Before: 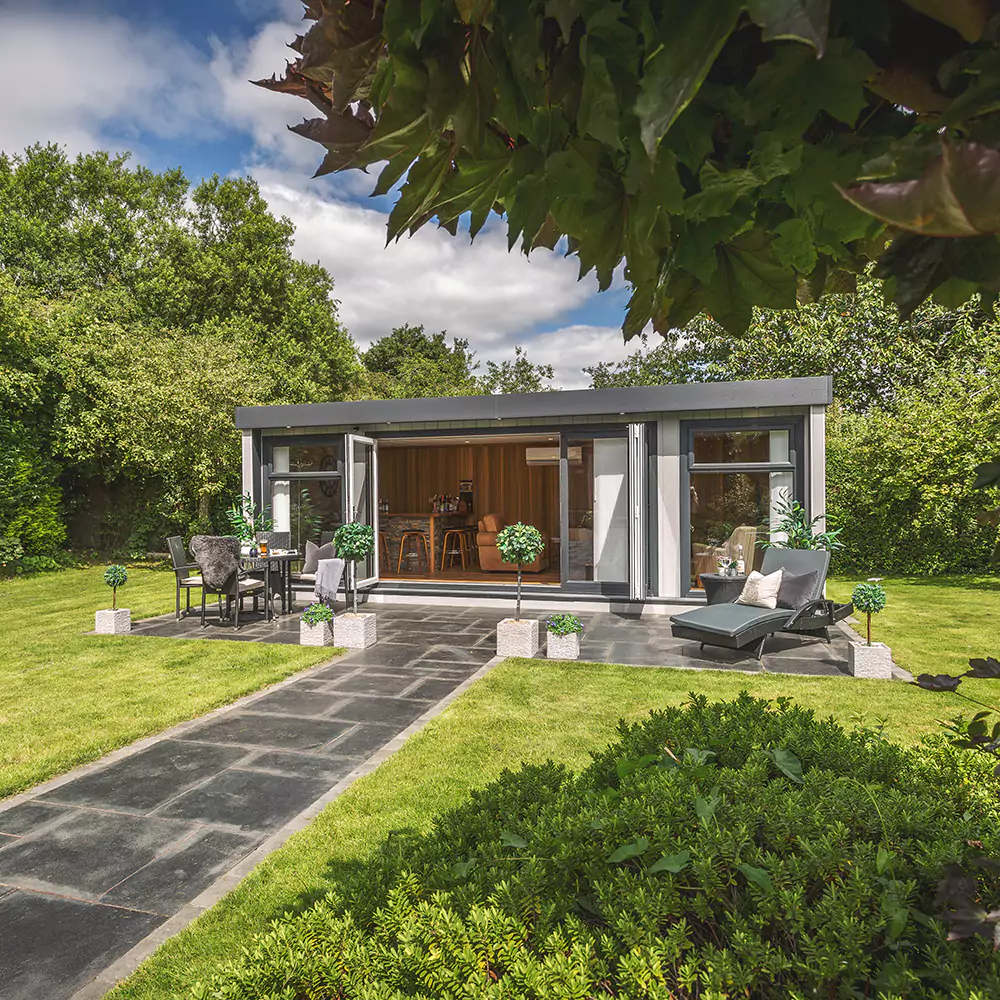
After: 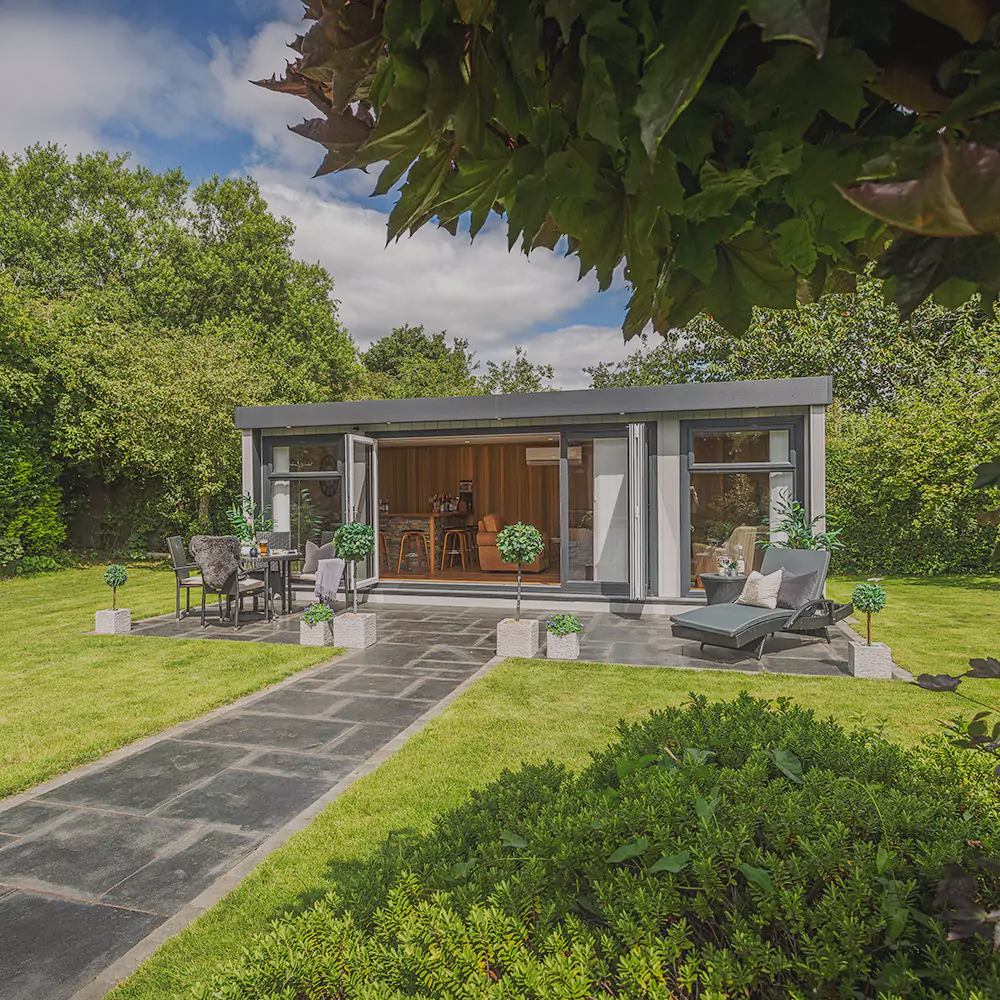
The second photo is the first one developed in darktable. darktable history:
filmic rgb: hardness 4.17, contrast 0.921
contrast equalizer: y [[0.439, 0.44, 0.442, 0.457, 0.493, 0.498], [0.5 ×6], [0.5 ×6], [0 ×6], [0 ×6]]
